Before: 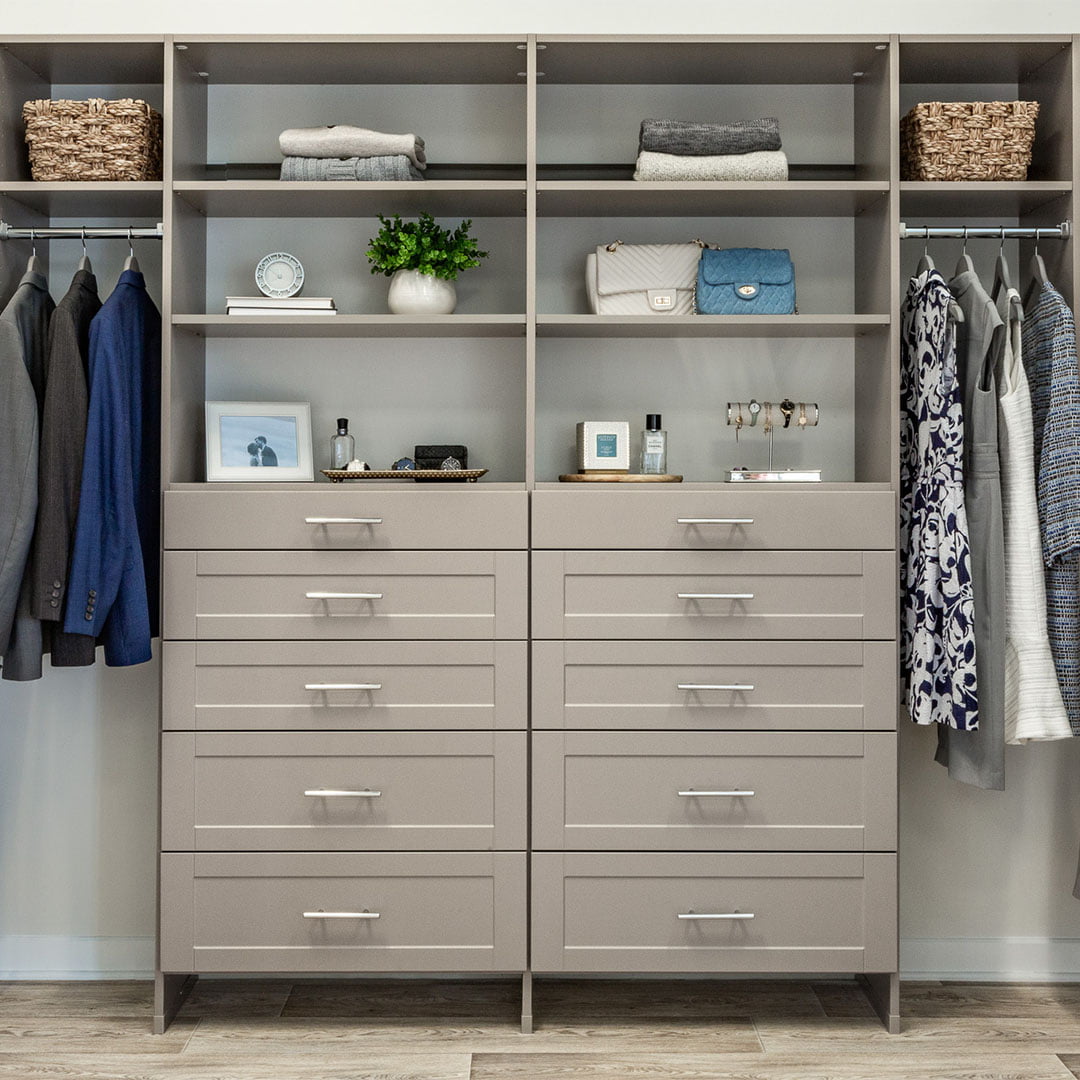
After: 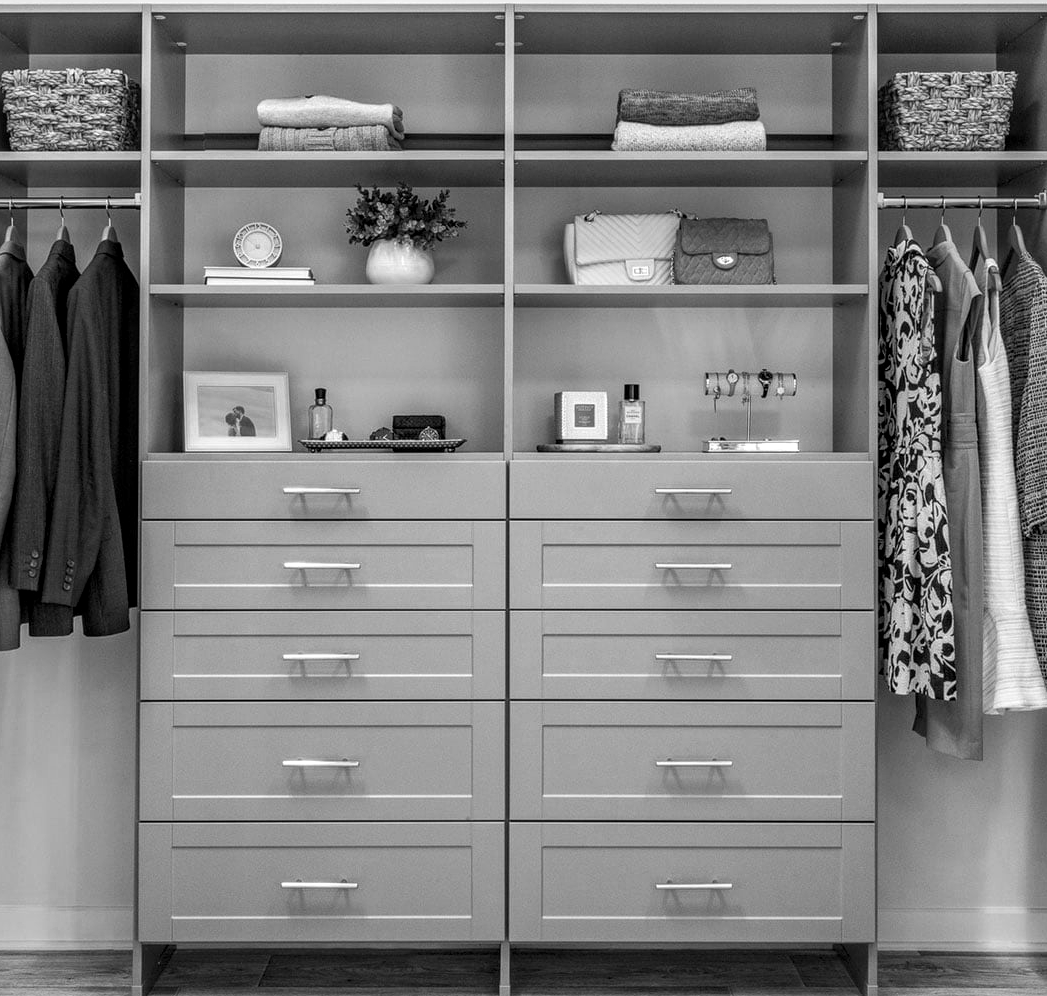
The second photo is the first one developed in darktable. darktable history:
color zones: curves: ch0 [(0.002, 0.593) (0.143, 0.417) (0.285, 0.541) (0.455, 0.289) (0.608, 0.327) (0.727, 0.283) (0.869, 0.571) (1, 0.603)]; ch1 [(0, 0) (0.143, 0) (0.286, 0) (0.429, 0) (0.571, 0) (0.714, 0) (0.857, 0)]
local contrast: on, module defaults
crop: left 2.109%, top 2.781%, right 0.867%, bottom 4.935%
